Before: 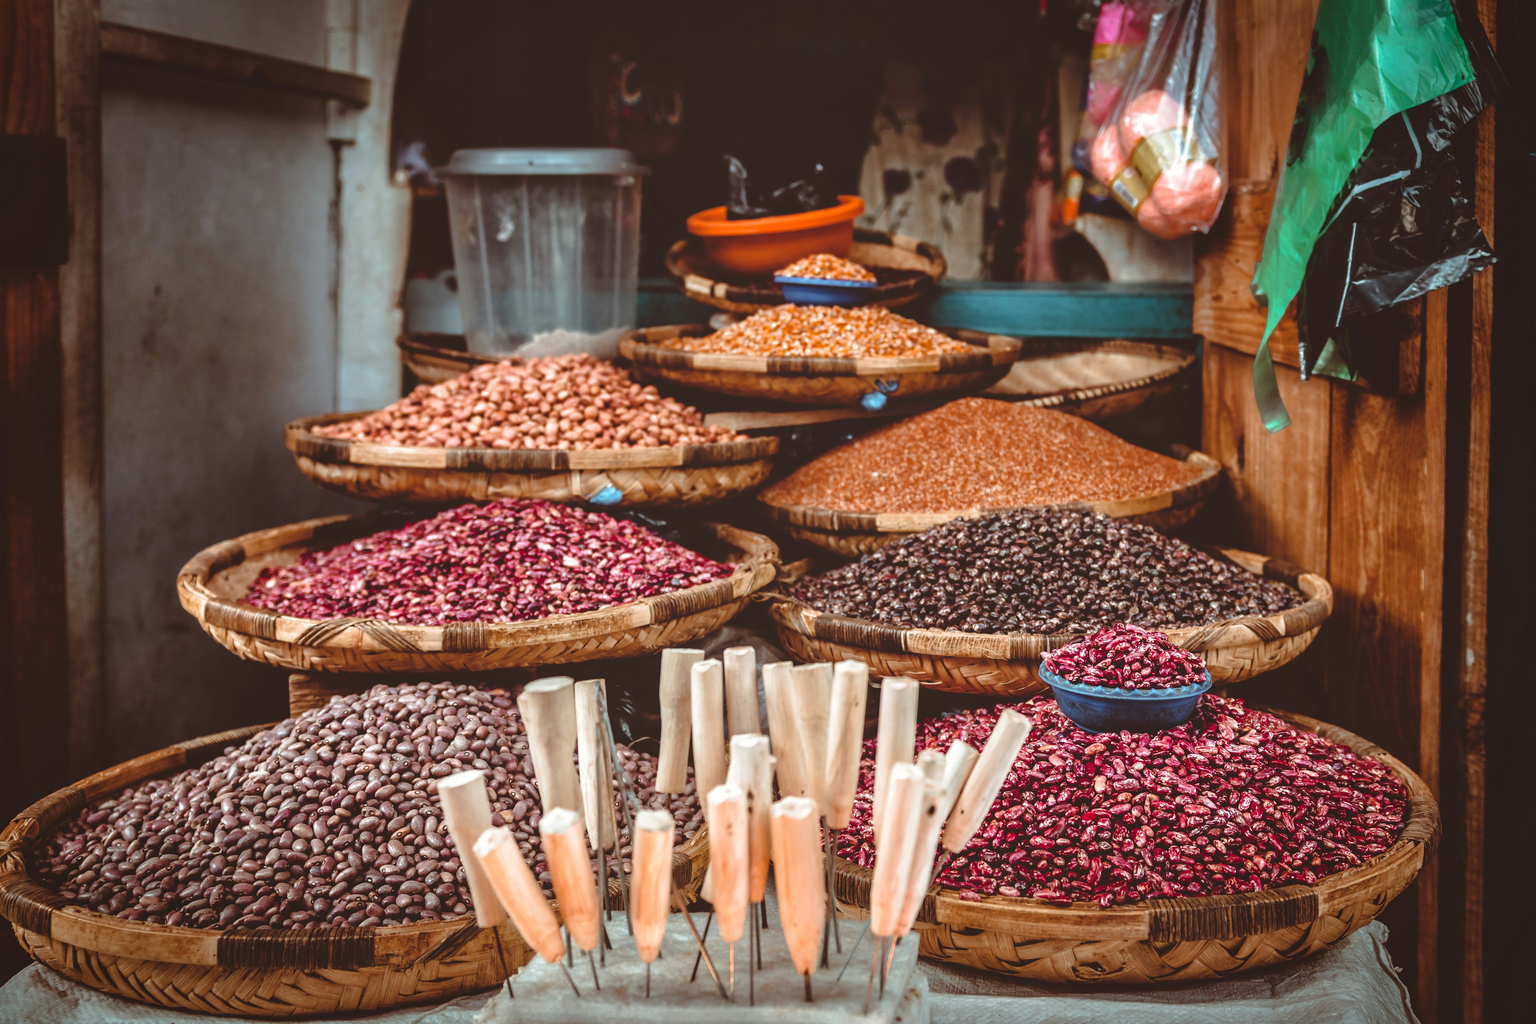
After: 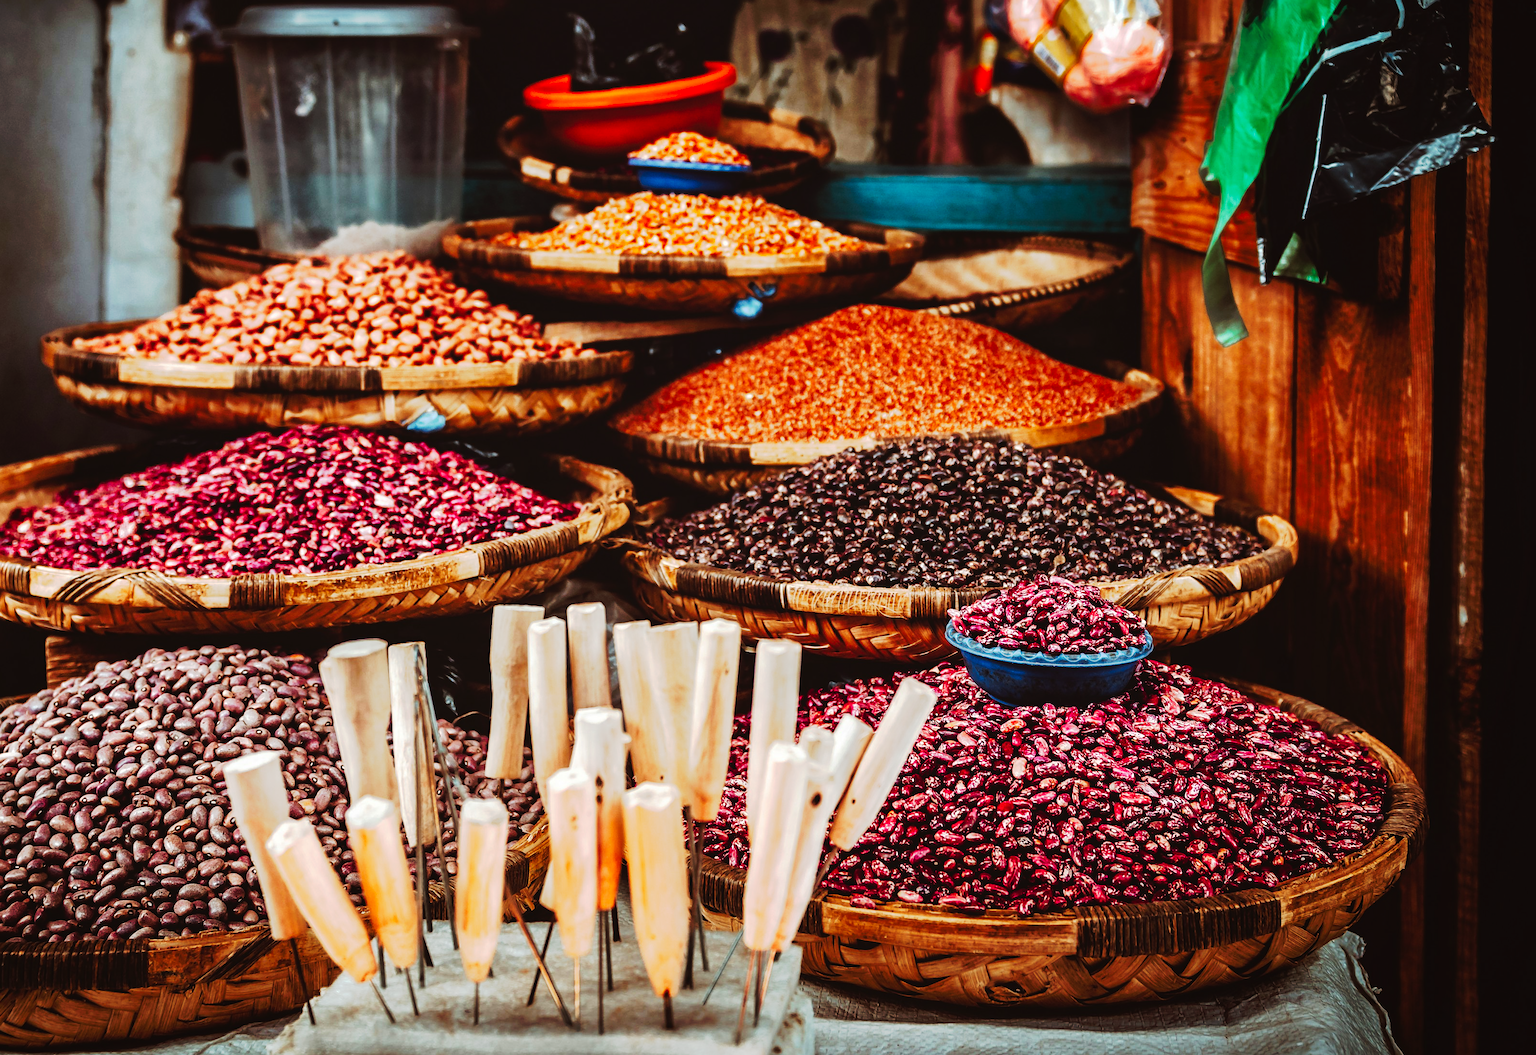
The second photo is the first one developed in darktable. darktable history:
tone curve: curves: ch0 [(0, 0) (0.003, 0.006) (0.011, 0.006) (0.025, 0.008) (0.044, 0.014) (0.069, 0.02) (0.1, 0.025) (0.136, 0.037) (0.177, 0.053) (0.224, 0.086) (0.277, 0.13) (0.335, 0.189) (0.399, 0.253) (0.468, 0.375) (0.543, 0.521) (0.623, 0.671) (0.709, 0.789) (0.801, 0.841) (0.898, 0.889) (1, 1)], preserve colors none
sharpen: amount 0.206
crop: left 16.374%, top 14.137%
